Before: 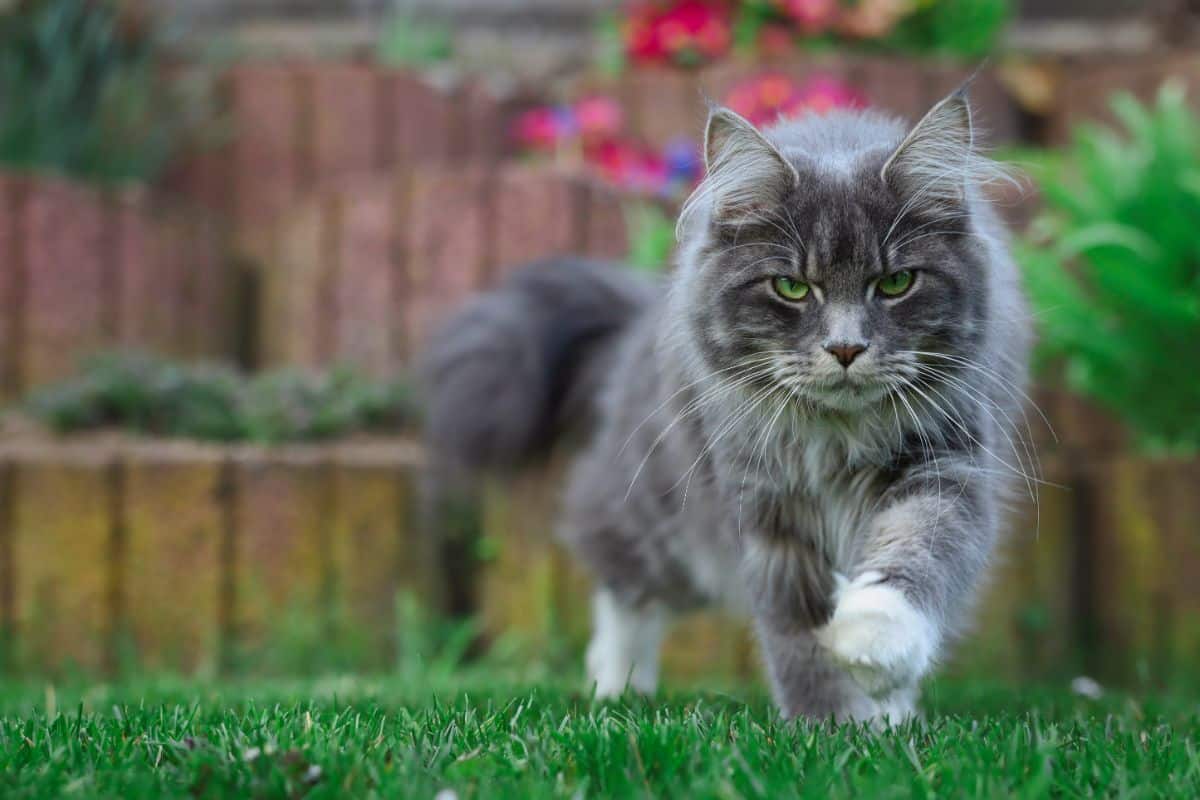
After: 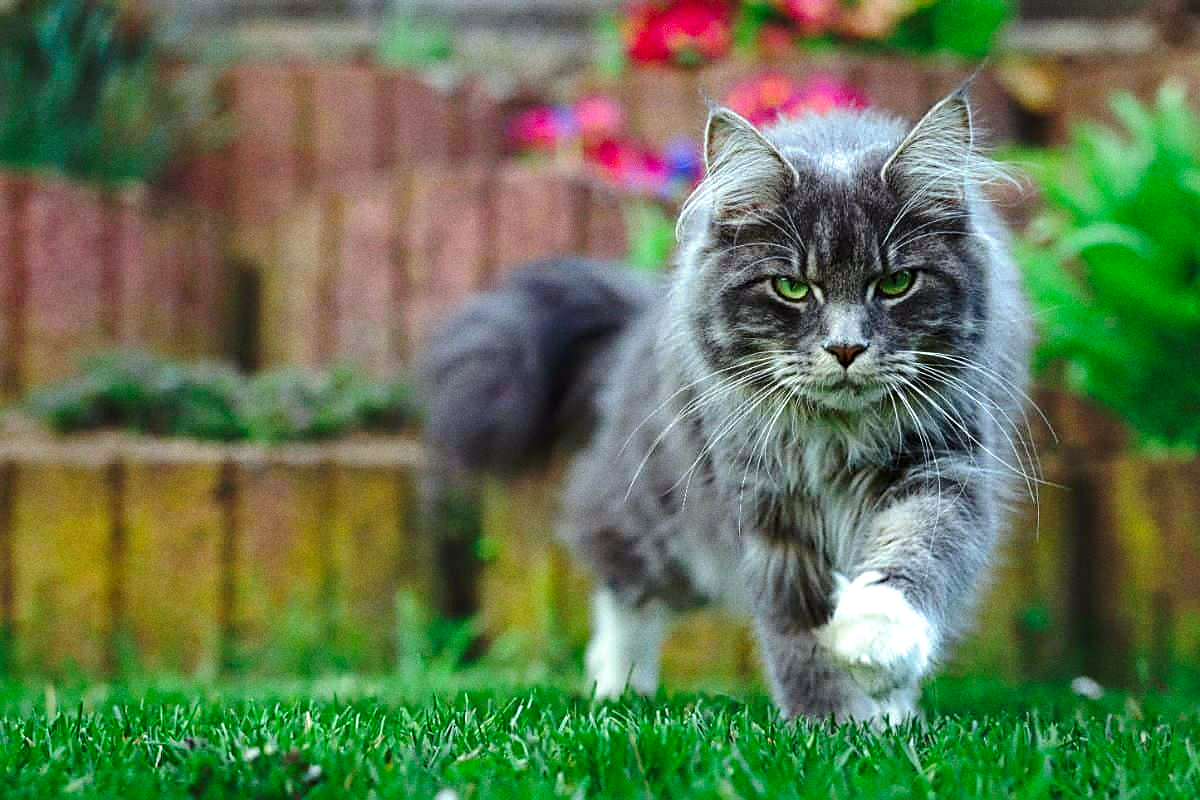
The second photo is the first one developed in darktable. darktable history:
sharpen: on, module defaults
base curve: curves: ch0 [(0, 0) (0.073, 0.04) (0.157, 0.139) (0.492, 0.492) (0.758, 0.758) (1, 1)], preserve colors none
split-toning: shadows › saturation 0.61, highlights › saturation 0.58, balance -28.74, compress 87.36%
shadows and highlights: highlights 70.7, soften with gaussian
haze removal: compatibility mode true, adaptive false
exposure: exposure 0.6 EV, compensate highlight preservation false
grain: coarseness 0.09 ISO
color correction: highlights a* -6.69, highlights b* 0.49
